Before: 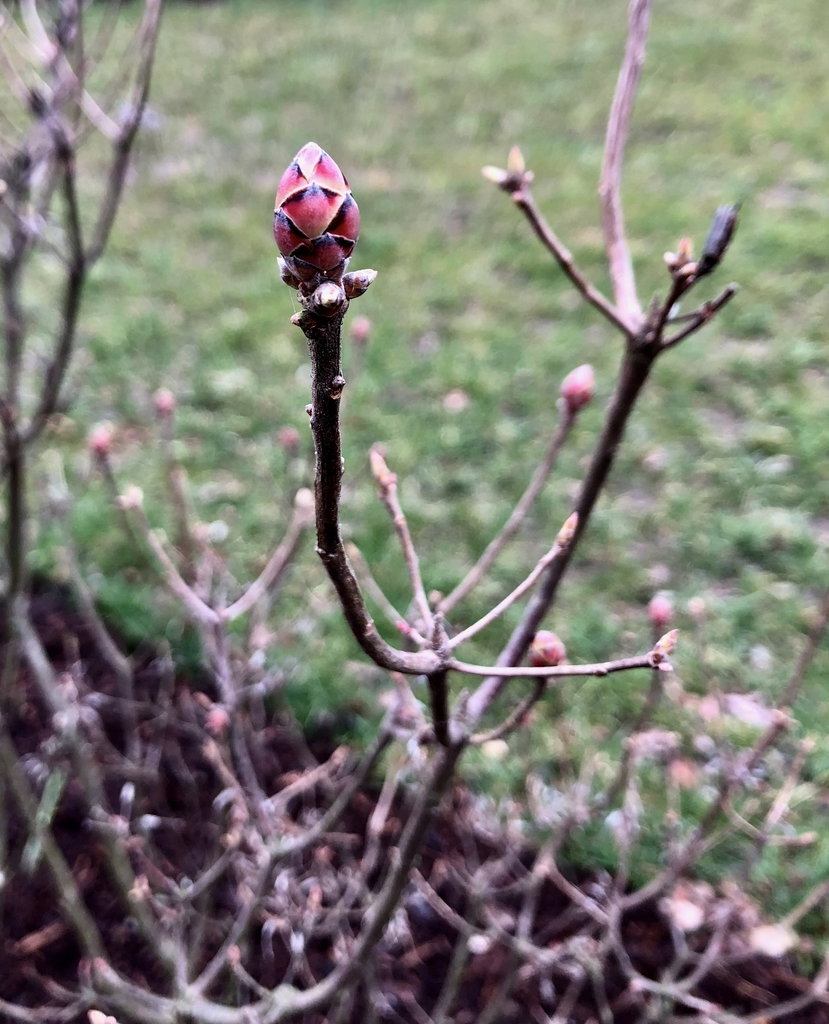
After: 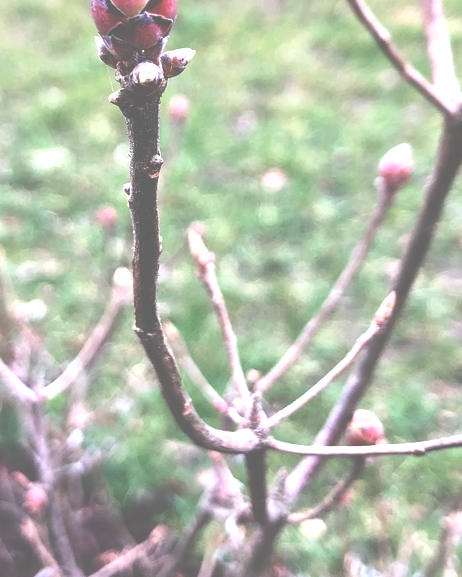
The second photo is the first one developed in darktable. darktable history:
tone equalizer: -8 EV -0.719 EV, -7 EV -0.736 EV, -6 EV -0.603 EV, -5 EV -0.372 EV, -3 EV 0.383 EV, -2 EV 0.6 EV, -1 EV 0.674 EV, +0 EV 0.762 EV
exposure: black level correction -0.087, compensate highlight preservation false
crop and rotate: left 21.983%, top 21.628%, right 22.197%, bottom 21.956%
